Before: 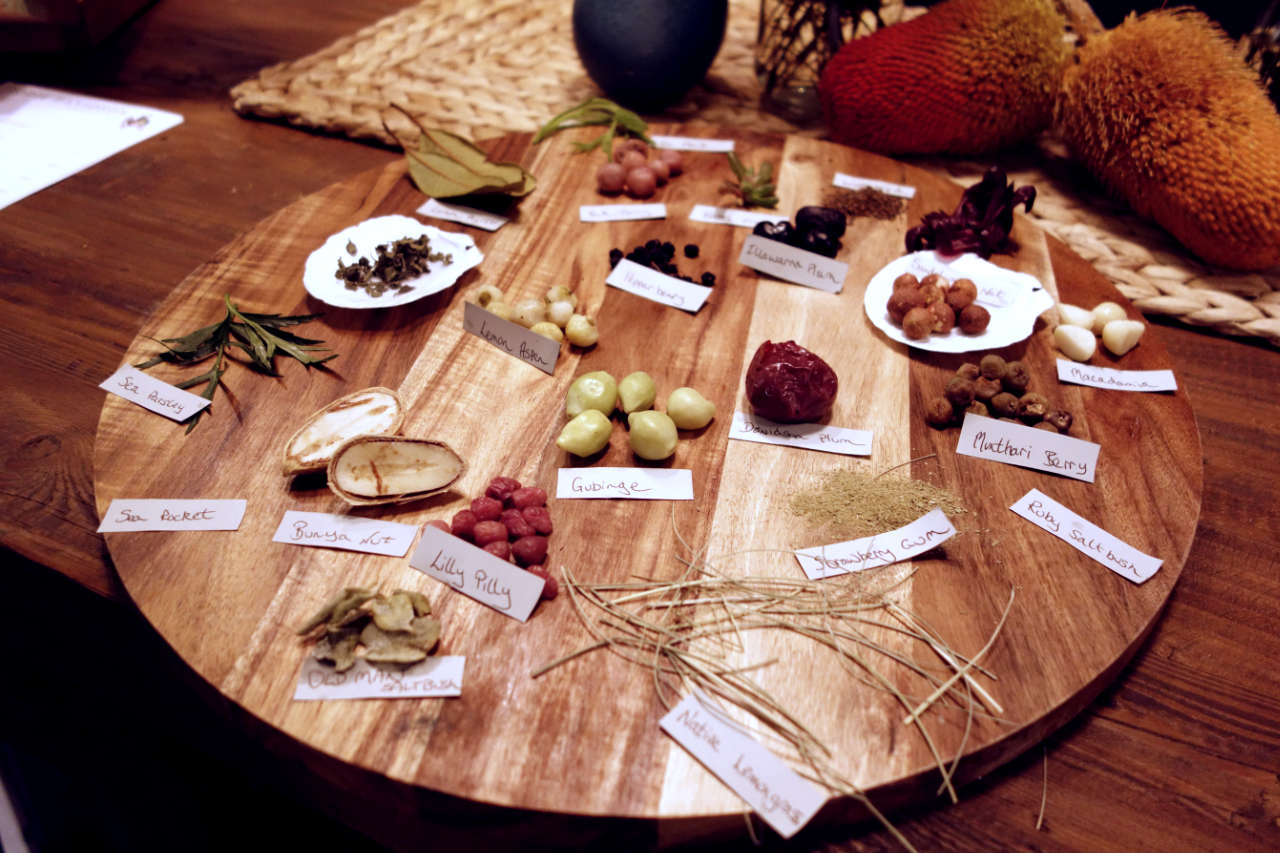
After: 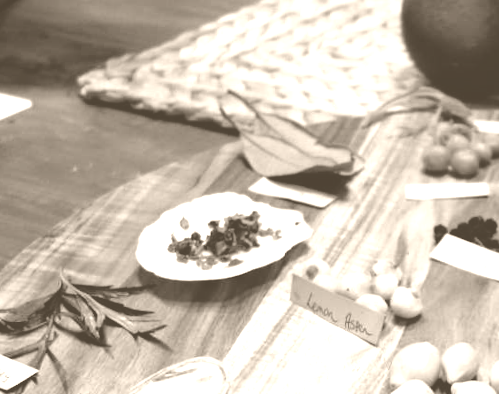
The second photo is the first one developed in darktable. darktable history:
colorize: hue 34.49°, saturation 35.33%, source mix 100%, version 1
crop and rotate: left 10.817%, top 0.062%, right 47.194%, bottom 53.626%
rotate and perspective: rotation 0.215°, lens shift (vertical) -0.139, crop left 0.069, crop right 0.939, crop top 0.002, crop bottom 0.996
